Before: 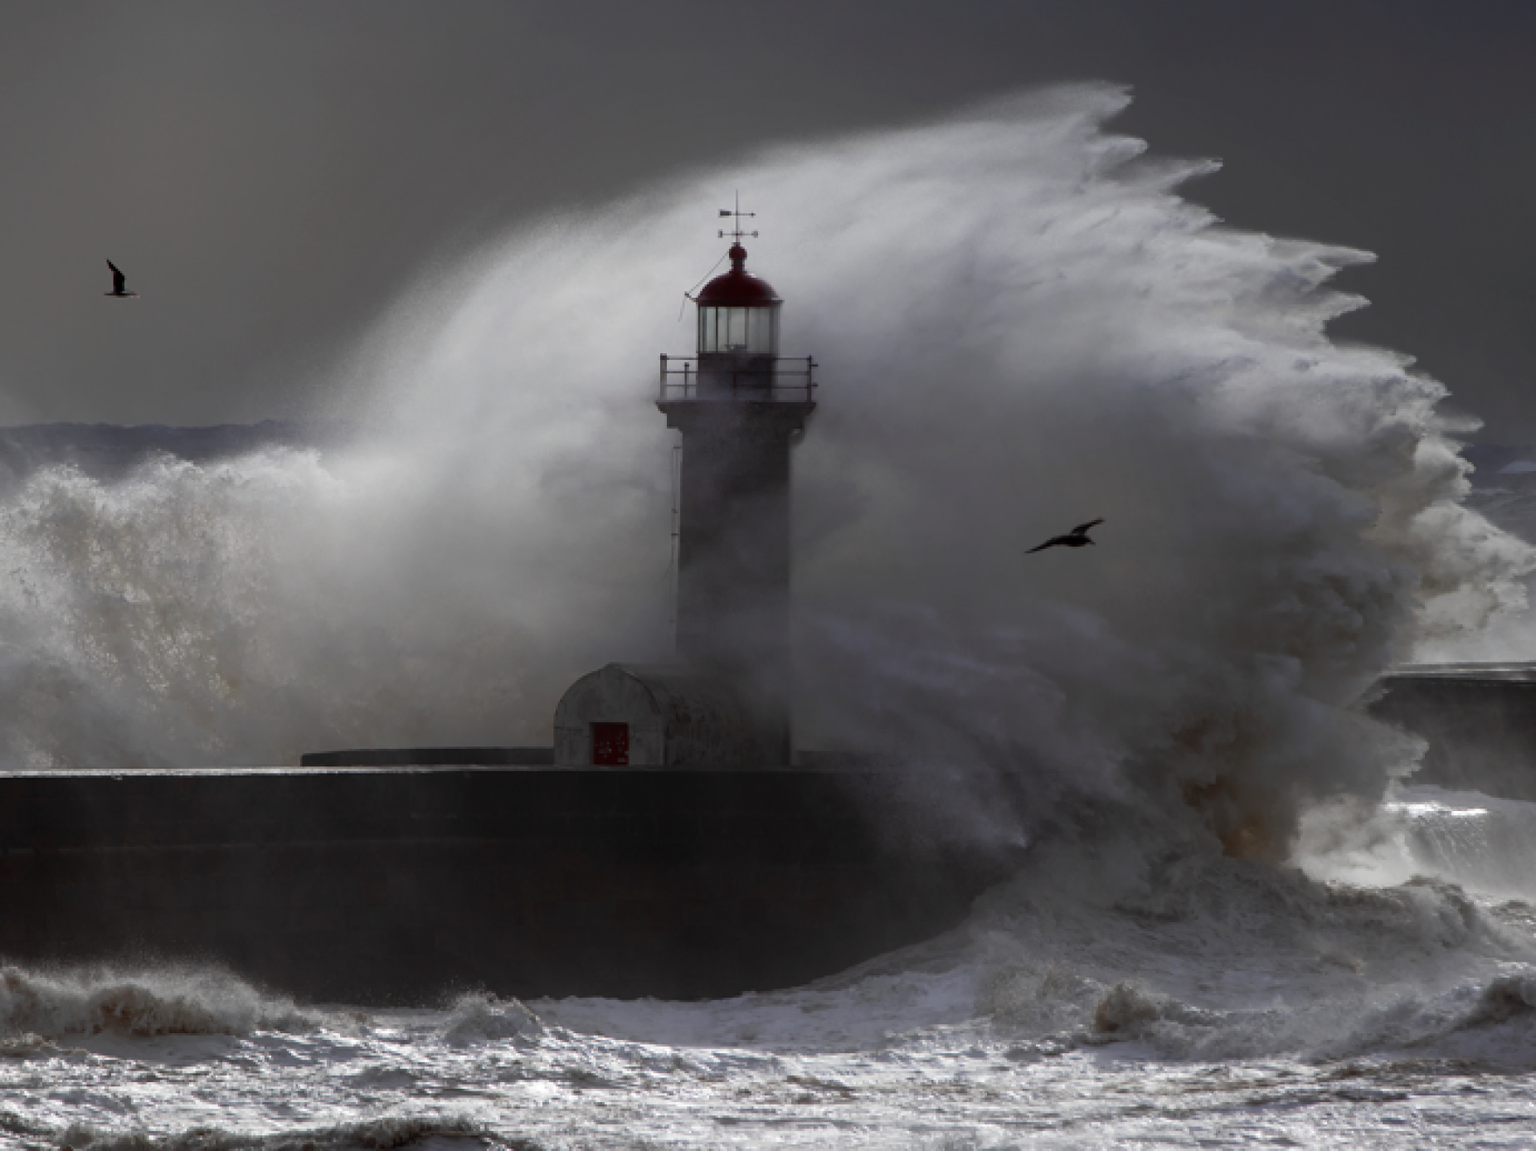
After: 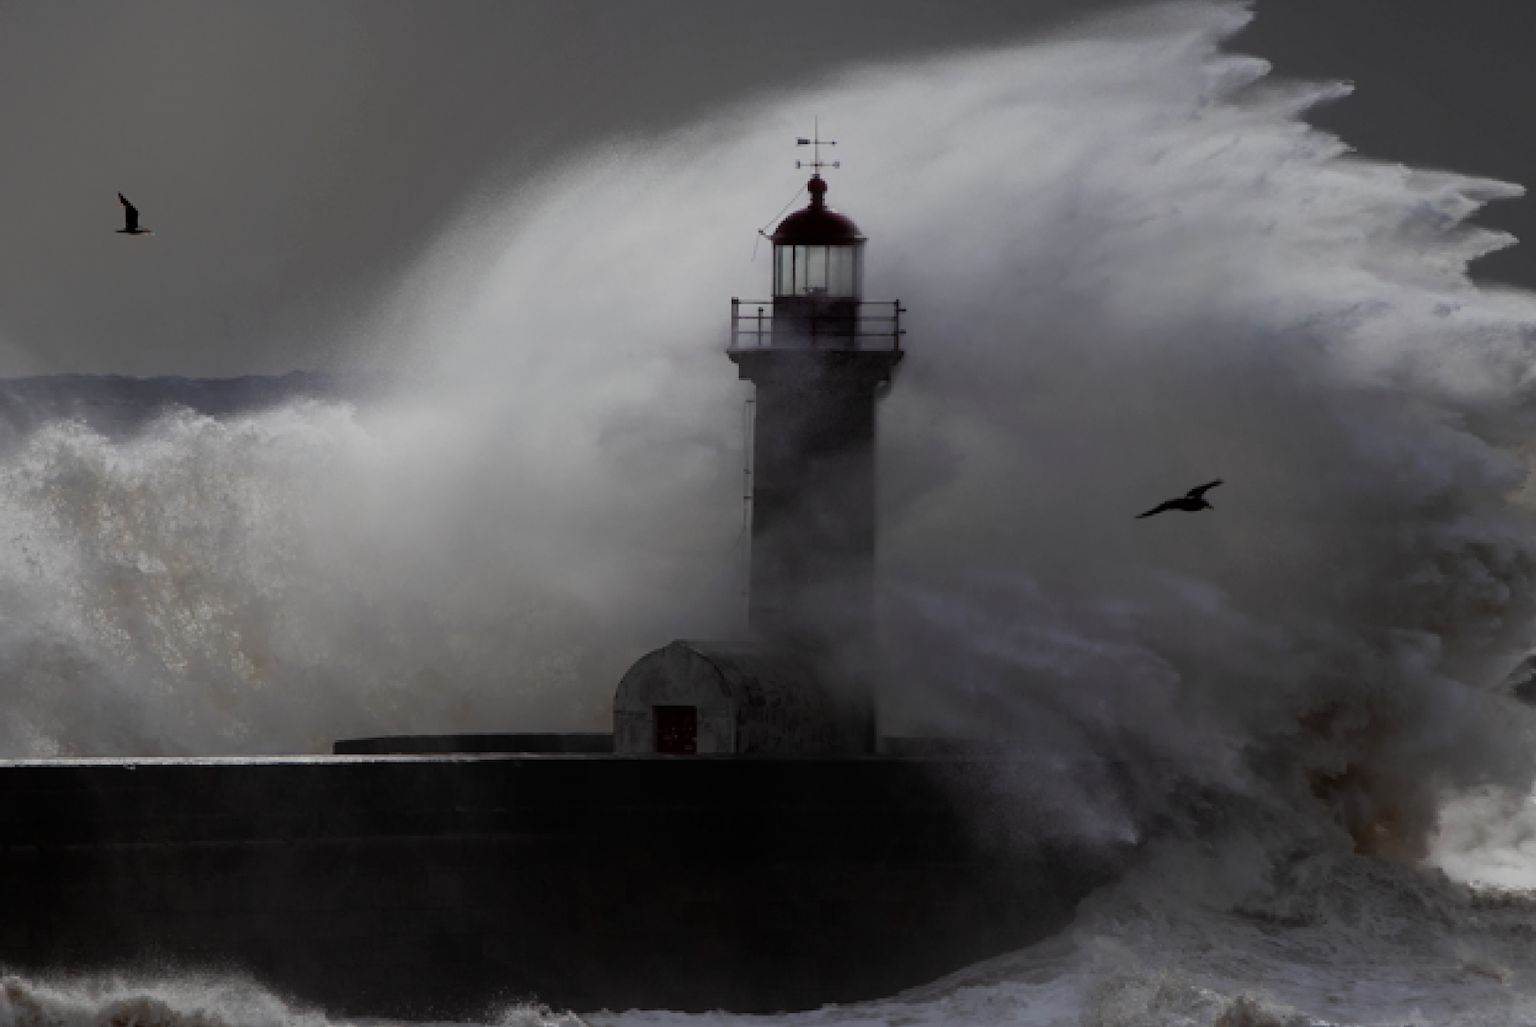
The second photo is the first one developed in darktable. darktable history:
filmic rgb: black relative exposure -7.65 EV, white relative exposure 4.56 EV, hardness 3.61
crop: top 7.49%, right 9.717%, bottom 11.943%
